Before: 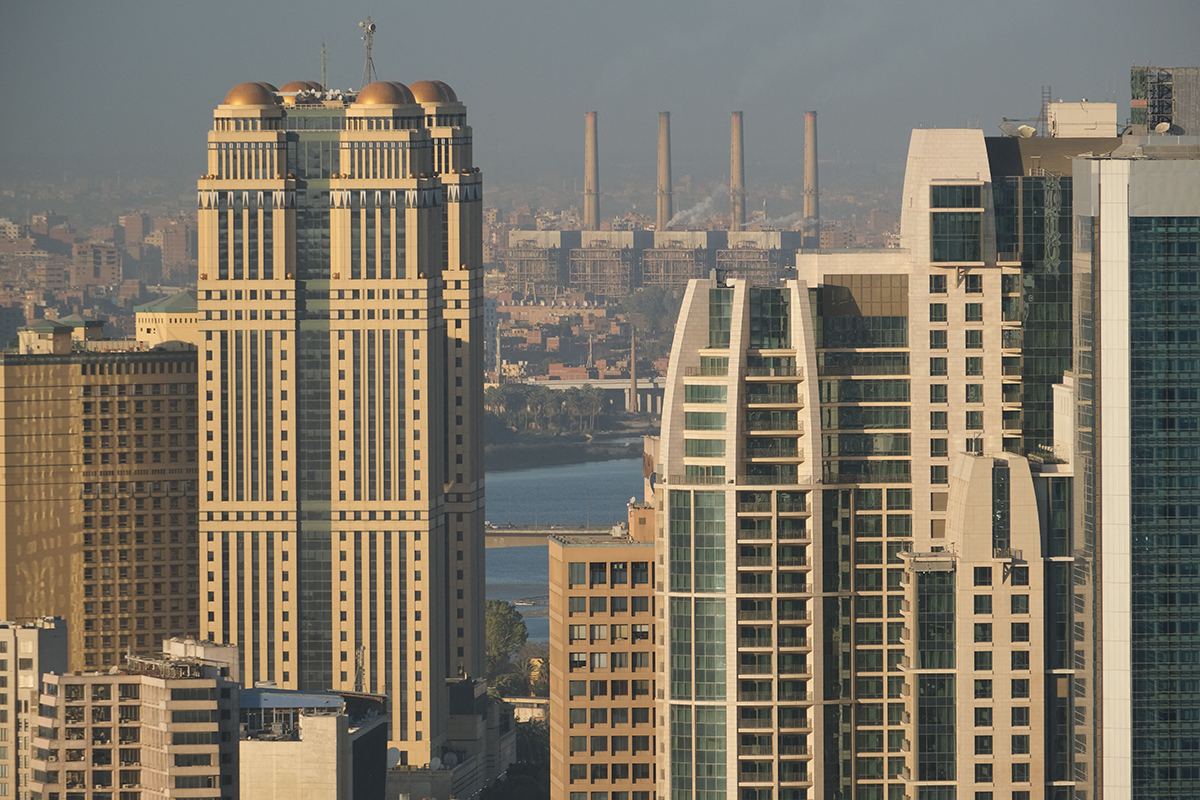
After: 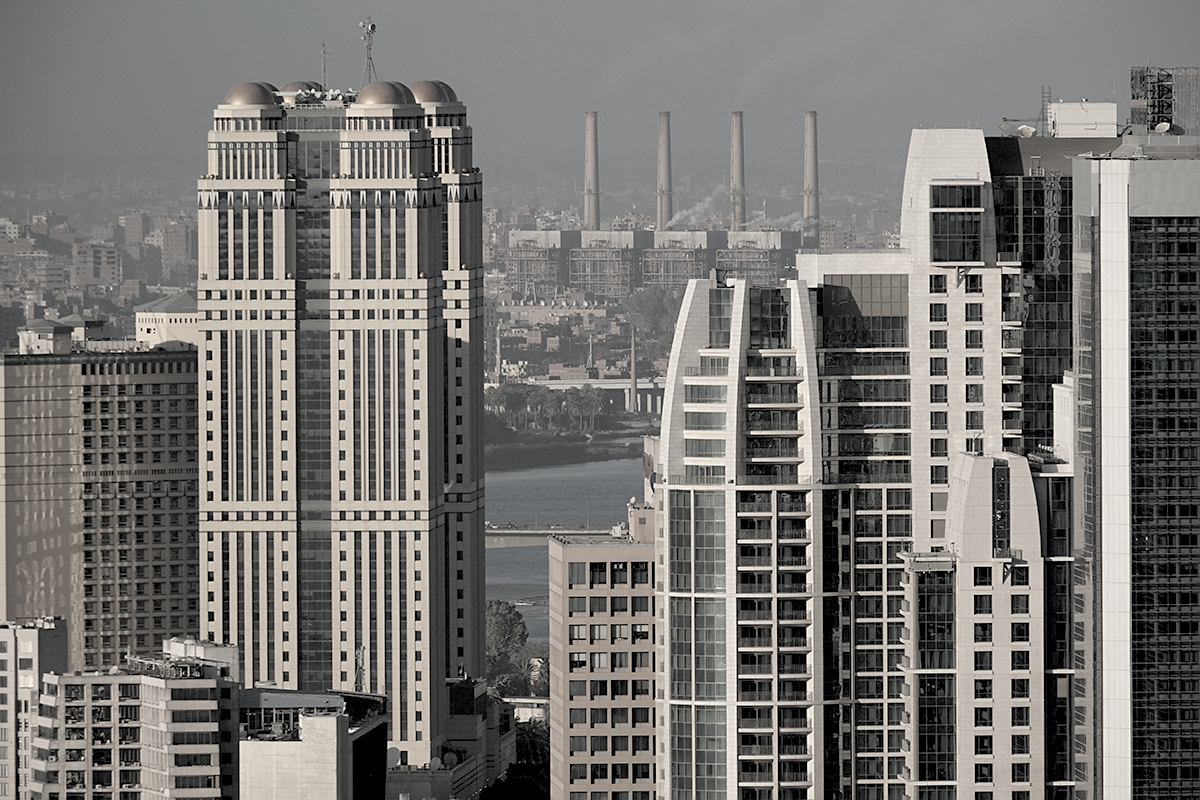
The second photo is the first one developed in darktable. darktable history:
rgb levels: levels [[0.029, 0.461, 0.922], [0, 0.5, 1], [0, 0.5, 1]]
color correction: saturation 0.2
sharpen: amount 0.2
